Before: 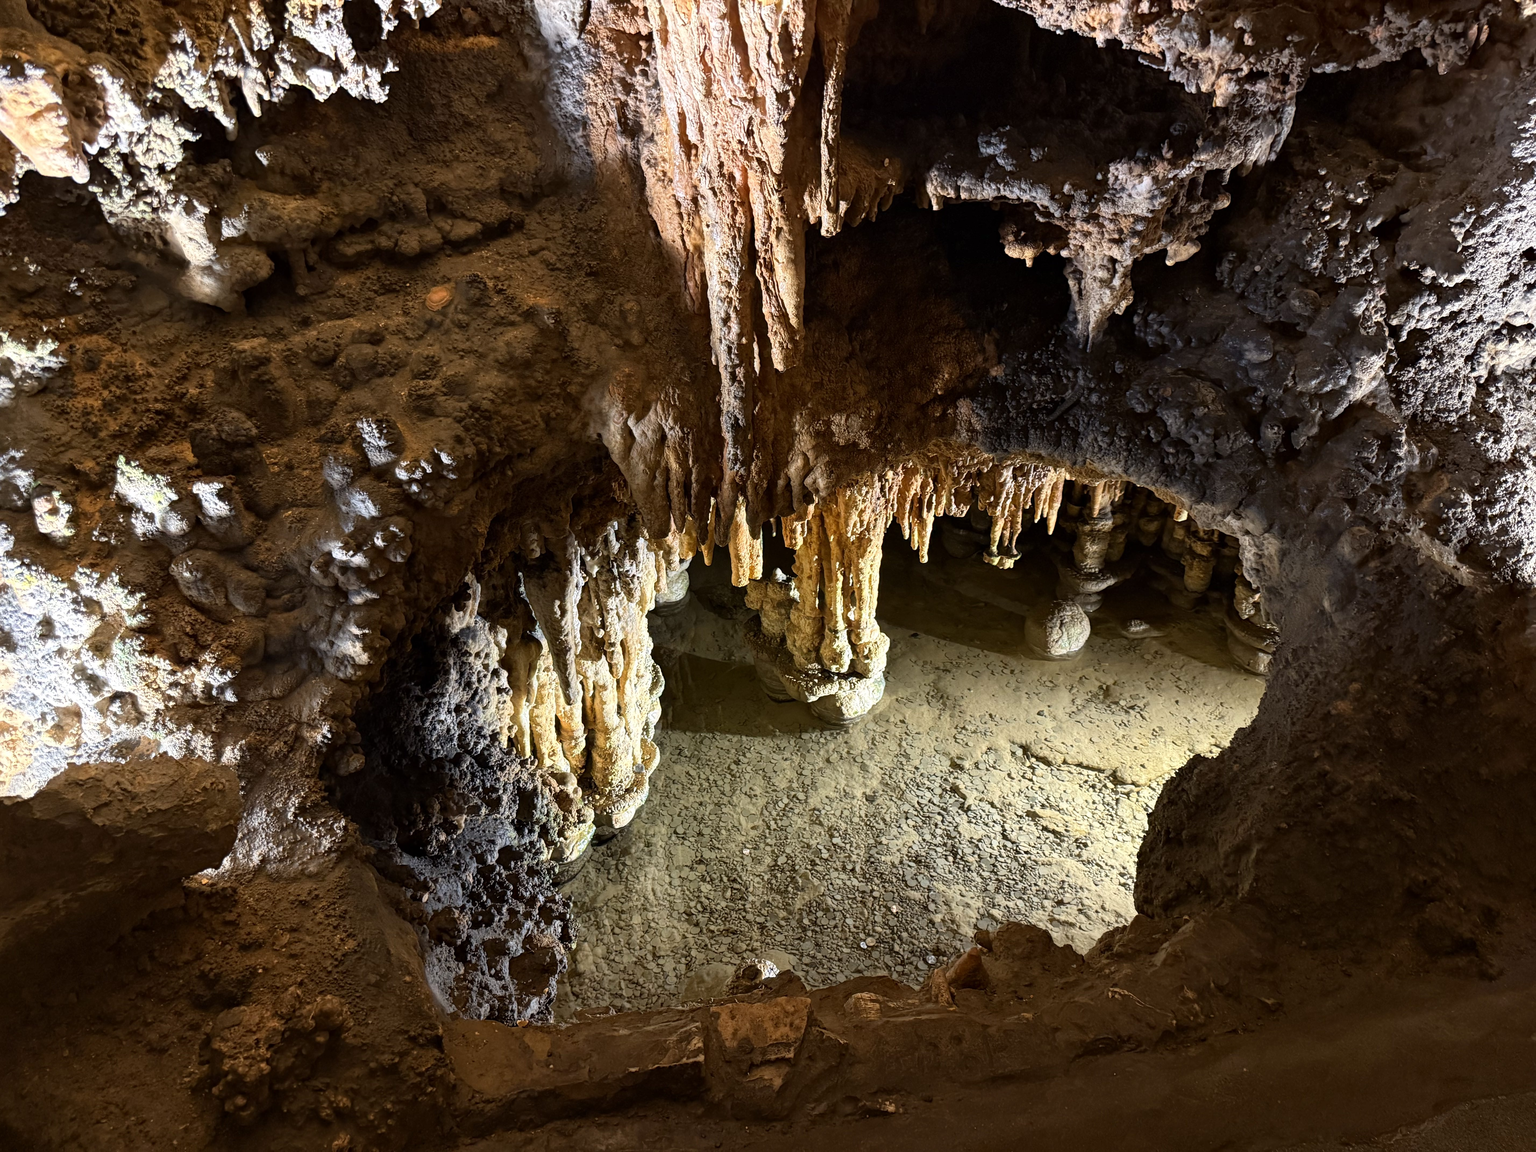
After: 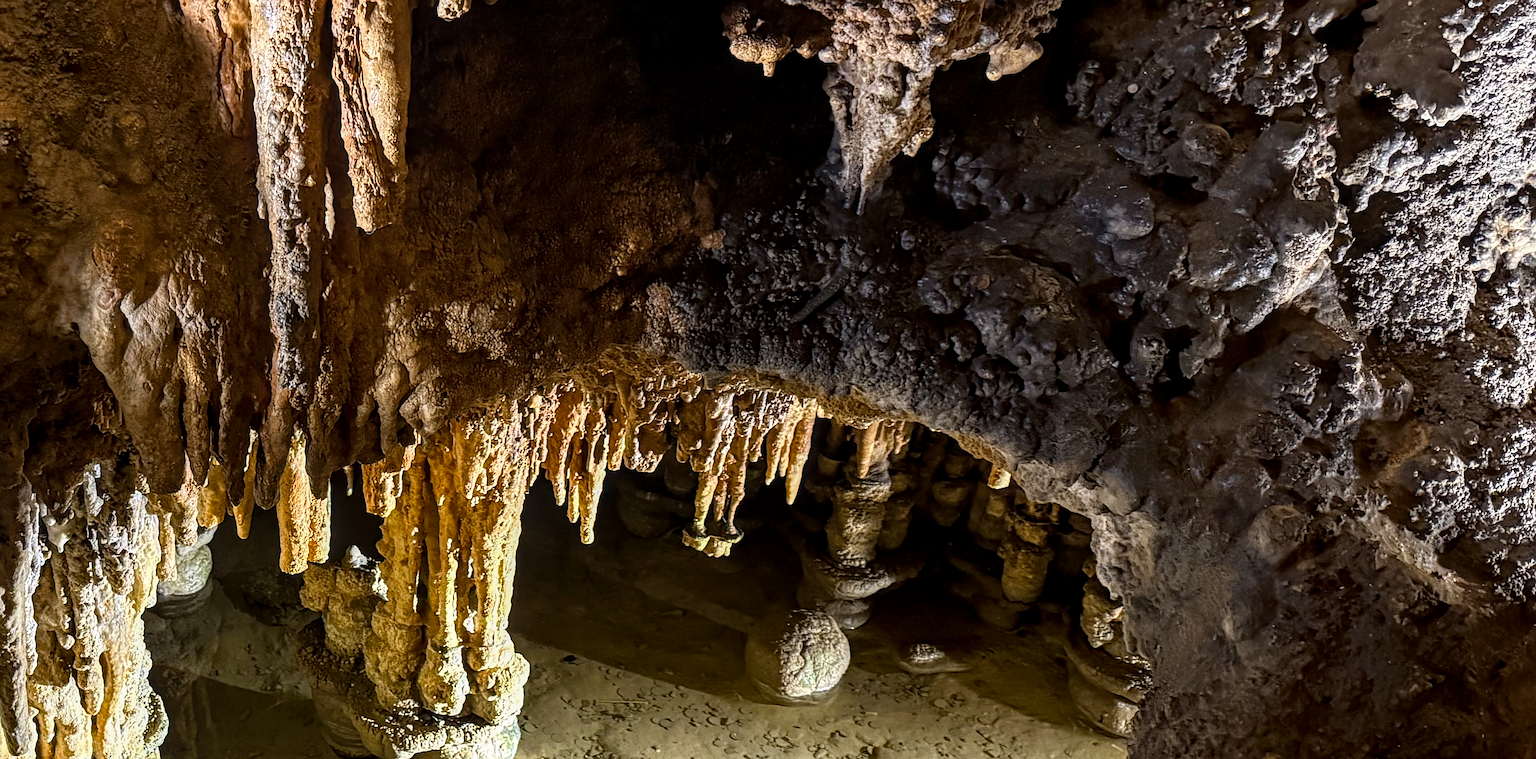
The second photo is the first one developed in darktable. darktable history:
exposure: exposure 0.014 EV, compensate highlight preservation false
crop: left 36.005%, top 18.293%, right 0.31%, bottom 38.444%
sharpen: on, module defaults
color balance rgb: linear chroma grading › shadows -8%, linear chroma grading › global chroma 10%, perceptual saturation grading › global saturation 2%, perceptual saturation grading › highlights -2%, perceptual saturation grading › mid-tones 4%, perceptual saturation grading › shadows 8%, perceptual brilliance grading › global brilliance 2%, perceptual brilliance grading › highlights -4%, global vibrance 16%, saturation formula JzAzBz (2021)
local contrast: detail 130%
base curve: preserve colors none
rotate and perspective: rotation 1.57°, crop left 0.018, crop right 0.982, crop top 0.039, crop bottom 0.961
